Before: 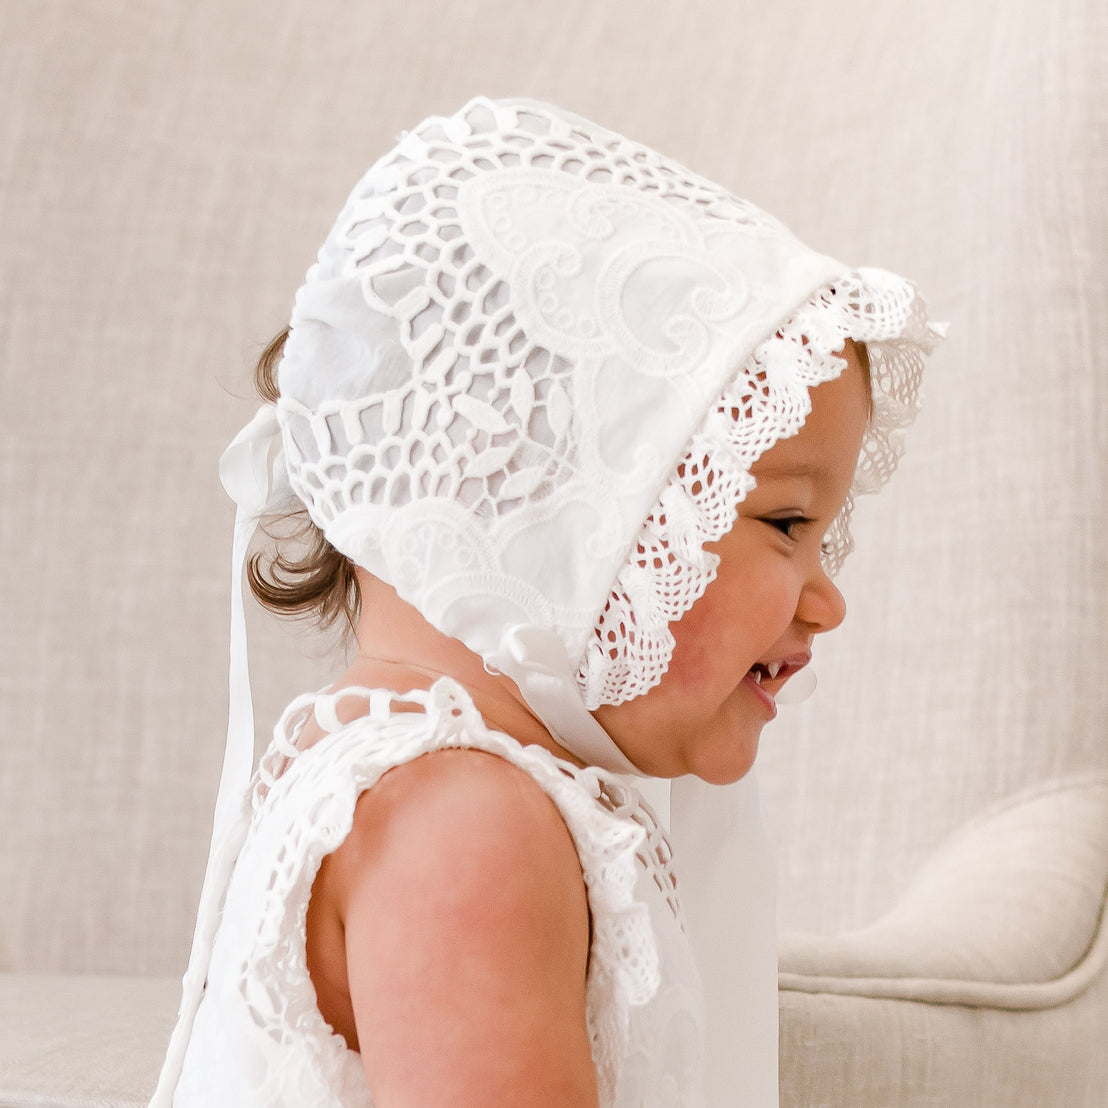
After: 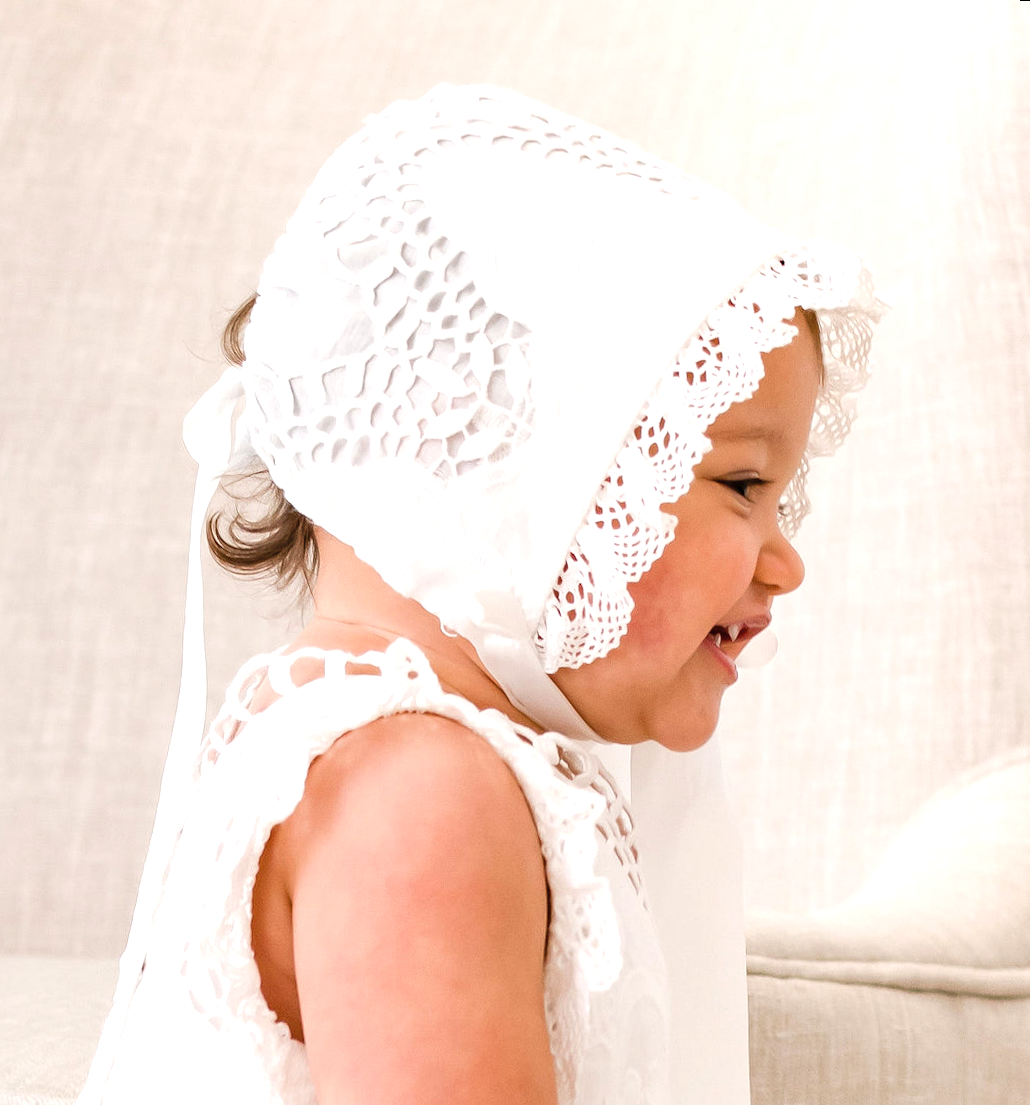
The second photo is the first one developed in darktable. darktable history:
rotate and perspective: rotation 0.215°, lens shift (vertical) -0.139, crop left 0.069, crop right 0.939, crop top 0.002, crop bottom 0.996
exposure: black level correction 0, exposure 0.5 EV, compensate exposure bias true, compensate highlight preservation false
